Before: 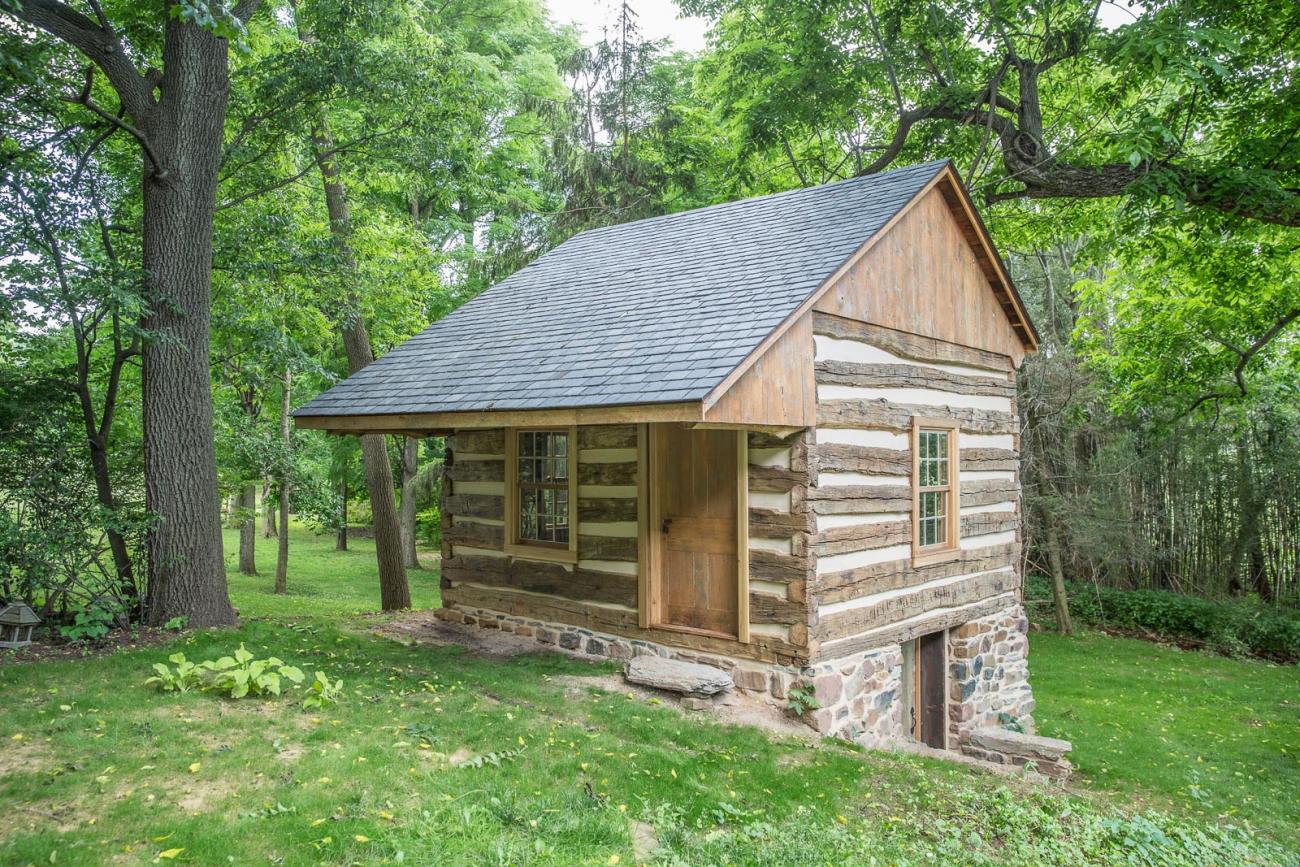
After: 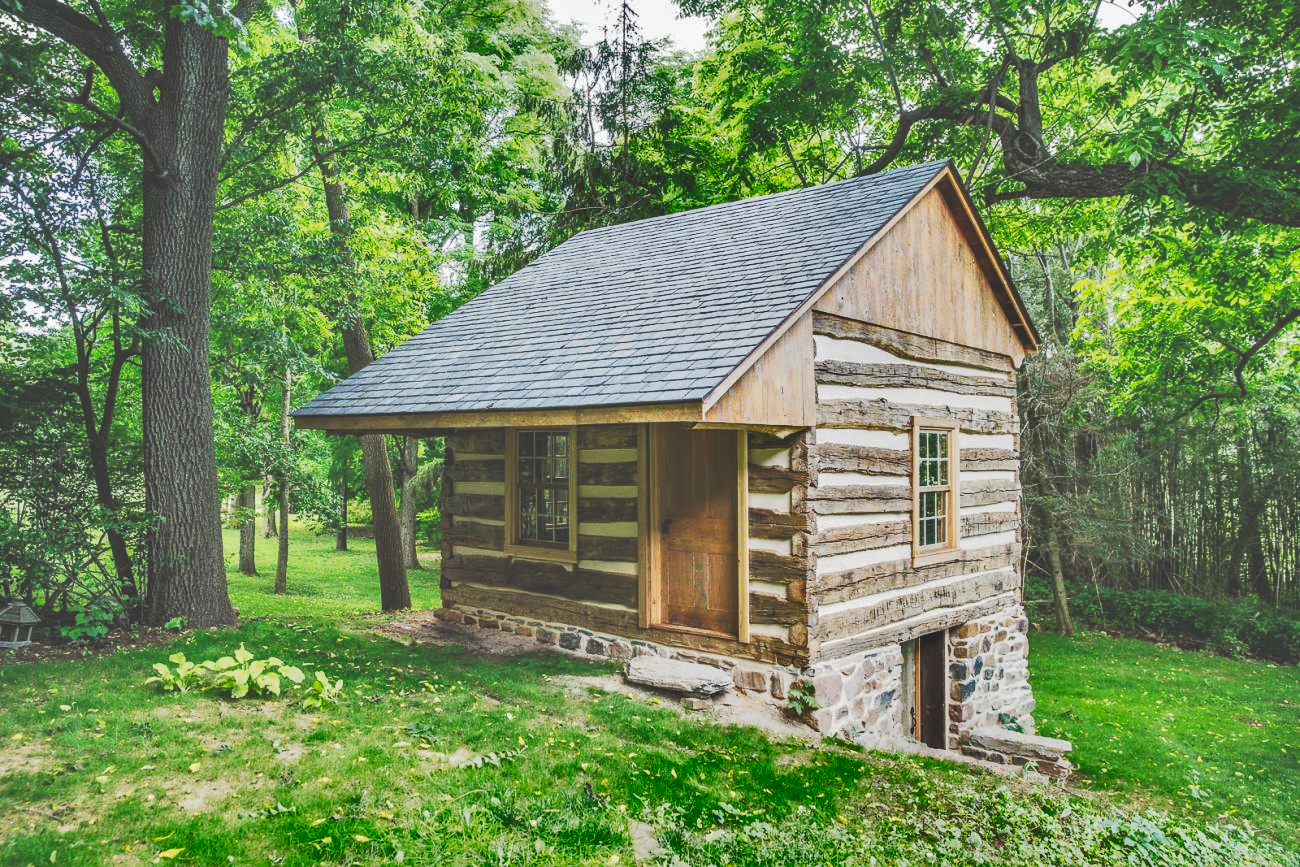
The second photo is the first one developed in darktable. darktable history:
tone curve: curves: ch0 [(0, 0) (0.003, 0.231) (0.011, 0.231) (0.025, 0.231) (0.044, 0.231) (0.069, 0.235) (0.1, 0.24) (0.136, 0.246) (0.177, 0.256) (0.224, 0.279) (0.277, 0.313) (0.335, 0.354) (0.399, 0.428) (0.468, 0.514) (0.543, 0.61) (0.623, 0.728) (0.709, 0.808) (0.801, 0.873) (0.898, 0.909) (1, 1)], preserve colors none
shadows and highlights: shadows 17.46, highlights -85.11, soften with gaussian
